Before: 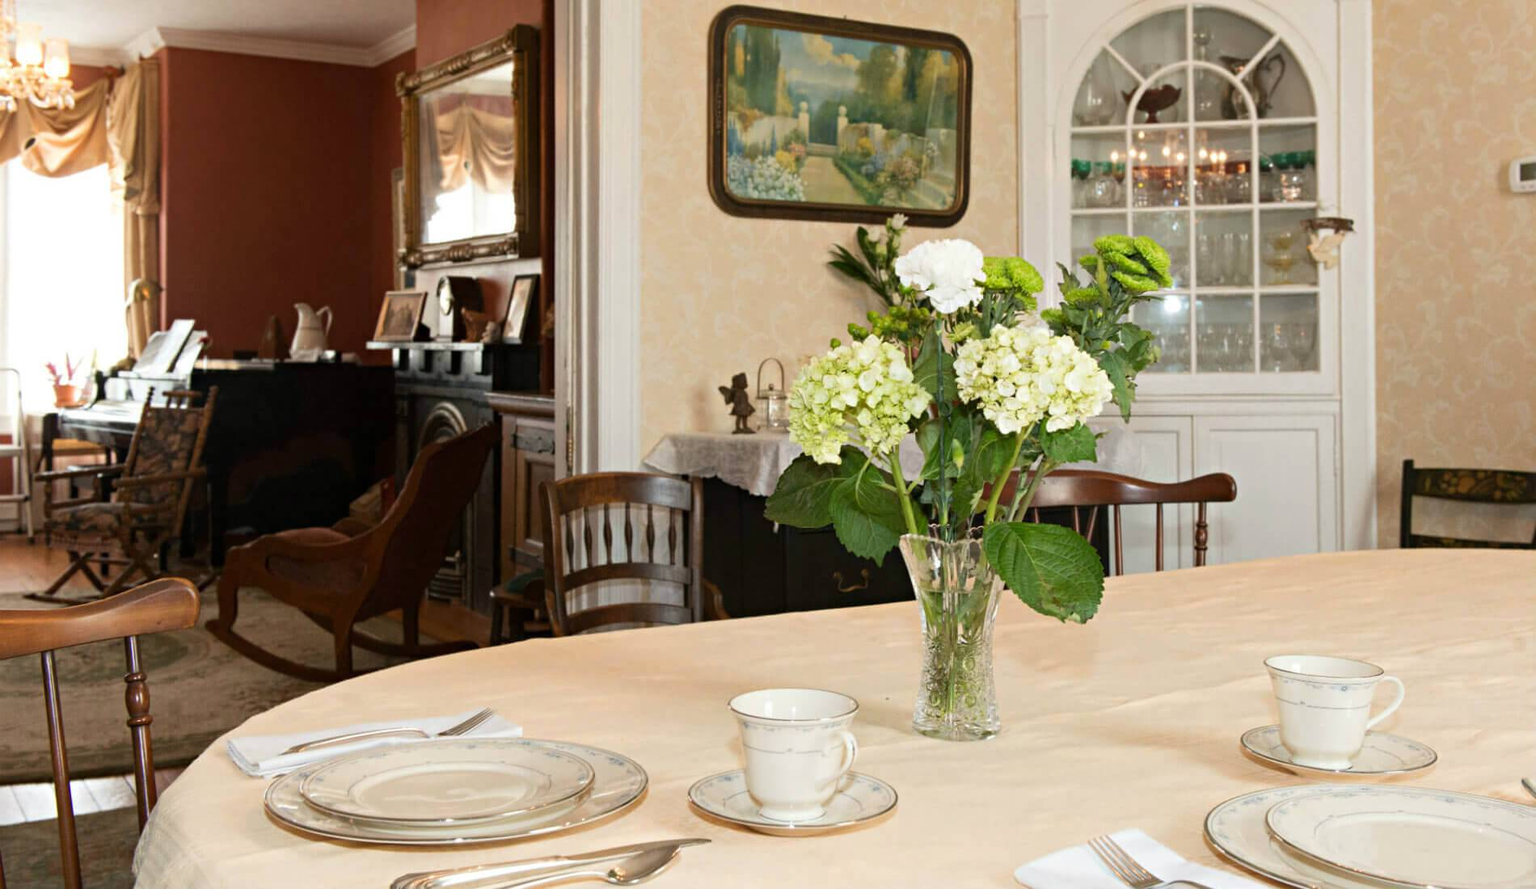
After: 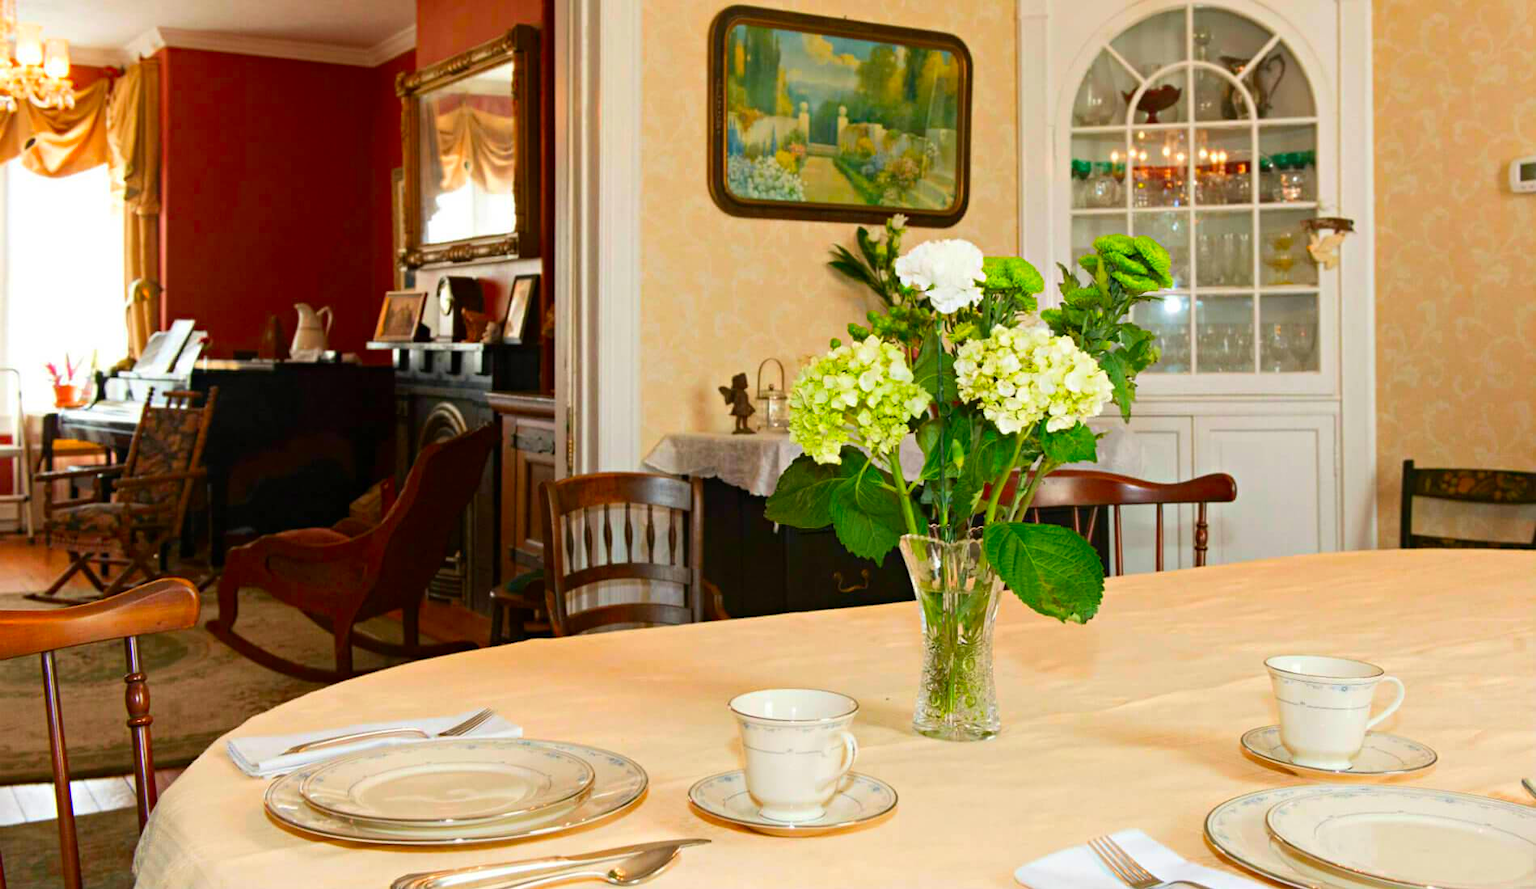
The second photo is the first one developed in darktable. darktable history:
color correction: highlights b* -0.061, saturation 1.84
